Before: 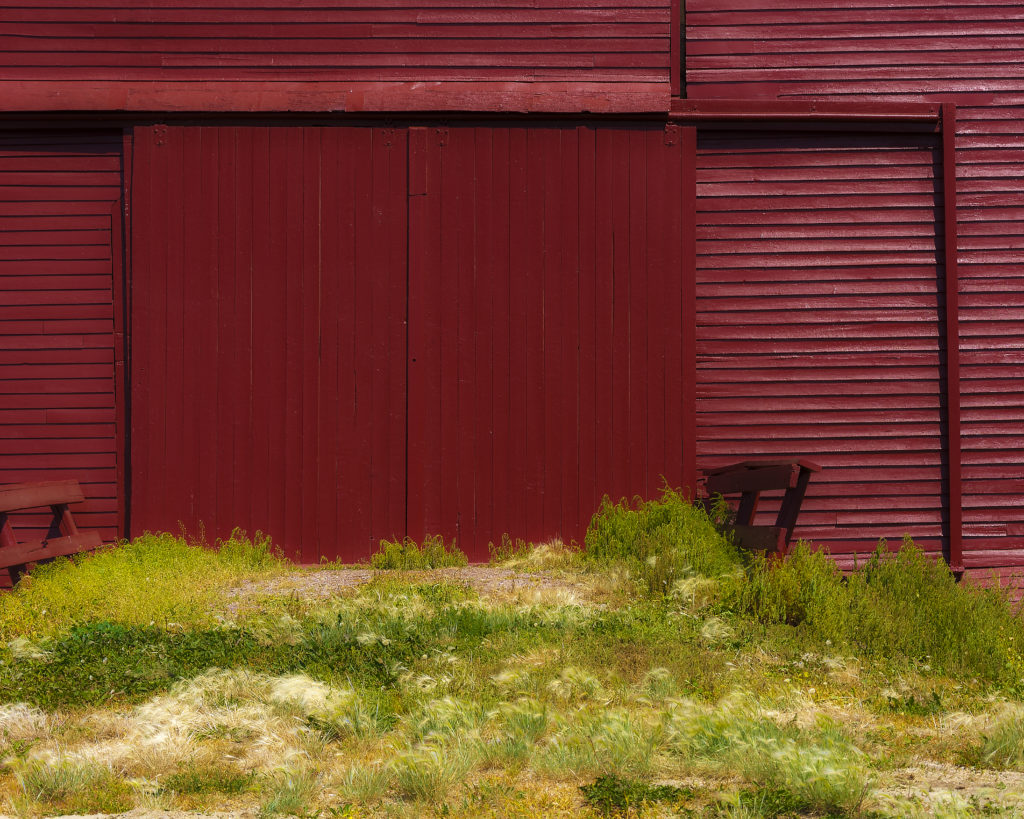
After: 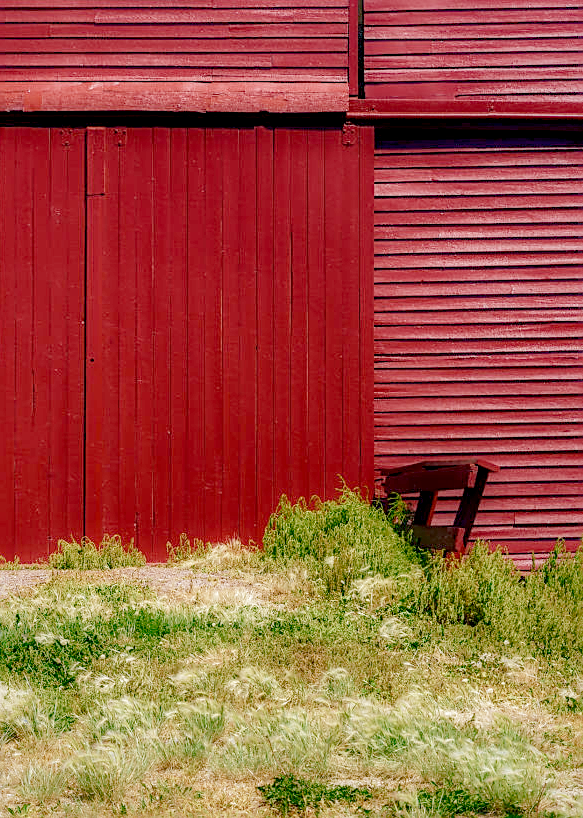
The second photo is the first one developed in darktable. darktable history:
crop: left 31.486%, top 0.007%, right 11.533%
local contrast: detail 150%
exposure: exposure 1.07 EV, compensate highlight preservation false
color balance rgb: shadows lift › luminance -28.878%, shadows lift › chroma 10.093%, shadows lift › hue 232.71°, perceptual saturation grading › global saturation 0.133%, perceptual saturation grading › highlights -32.428%, perceptual saturation grading › mid-tones 6.06%, perceptual saturation grading › shadows 18.659%
shadows and highlights: on, module defaults
sharpen: on, module defaults
filmic rgb: black relative exposure -8.79 EV, white relative exposure 4.99 EV, threshold 3.06 EV, target black luminance 0%, hardness 3.79, latitude 66.37%, contrast 0.814, highlights saturation mix 10.17%, shadows ↔ highlights balance 20.27%, preserve chrominance no, color science v5 (2021), enable highlight reconstruction true
